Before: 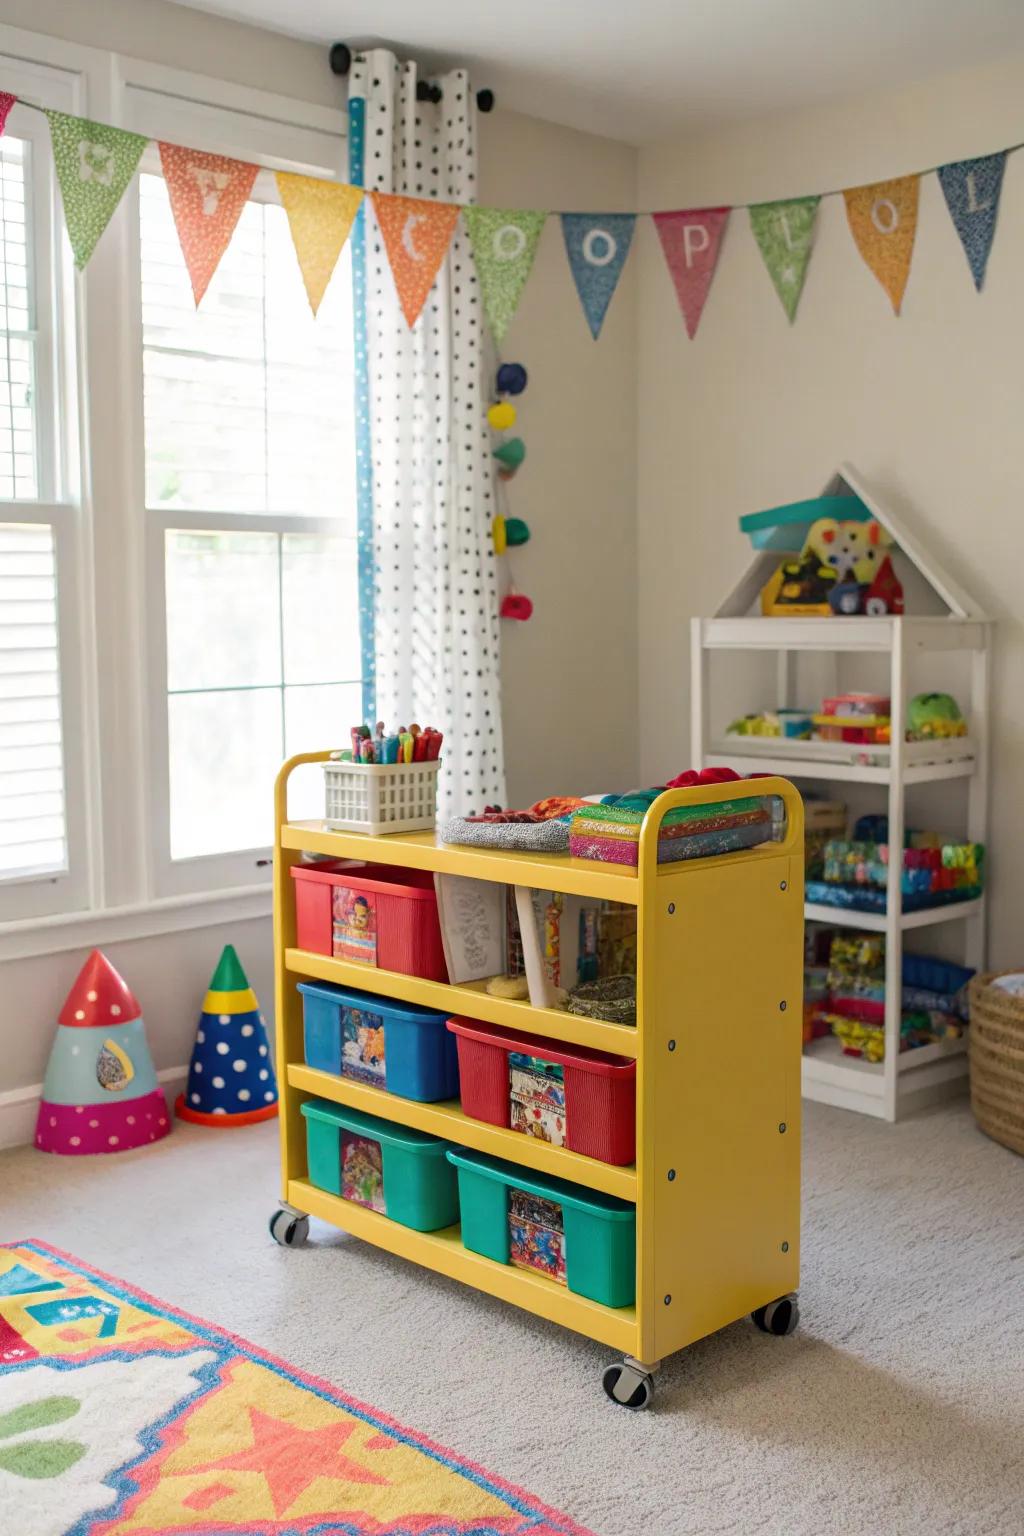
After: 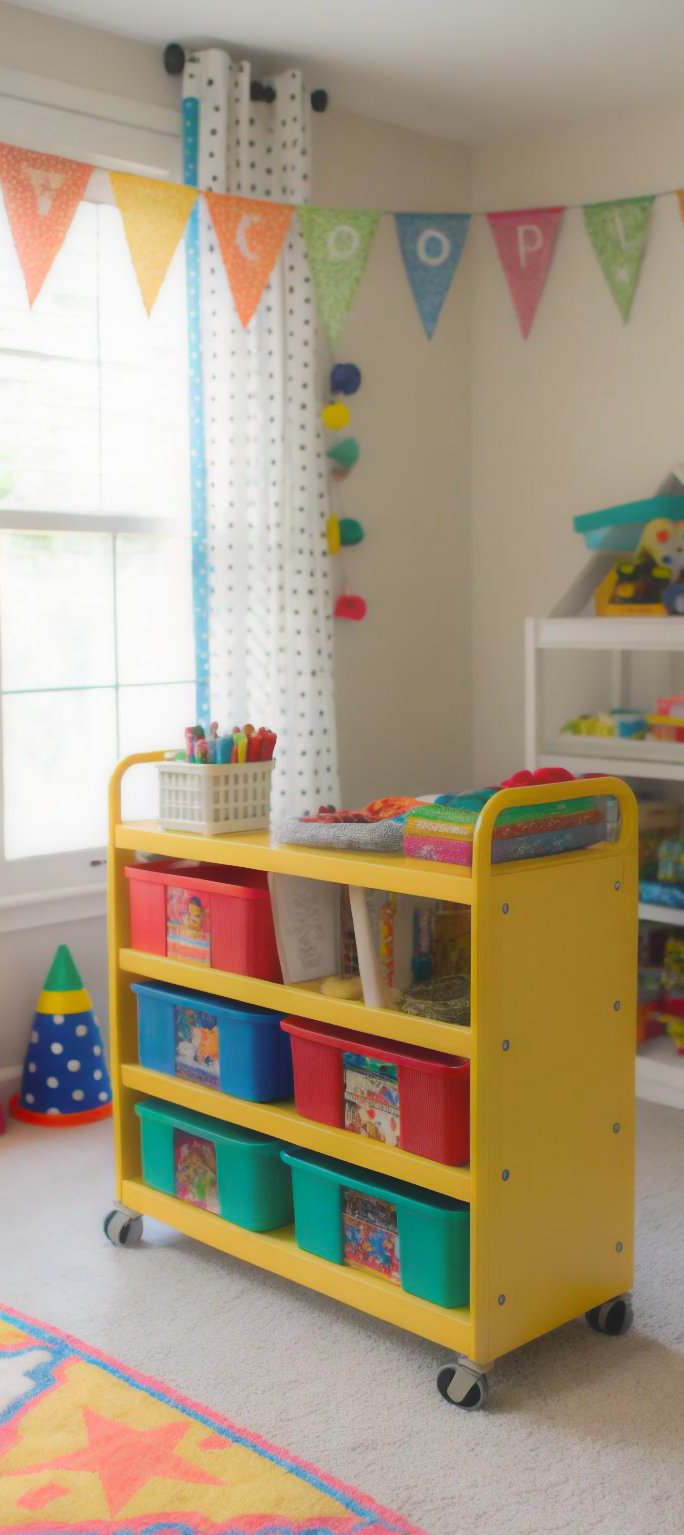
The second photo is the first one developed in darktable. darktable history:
crop and rotate: left 16.214%, right 16.972%
contrast equalizer: octaves 7, y [[0.5, 0.542, 0.583, 0.625, 0.667, 0.708], [0.5 ×6], [0.5 ×6], [0 ×6], [0 ×6]], mix -0.997
